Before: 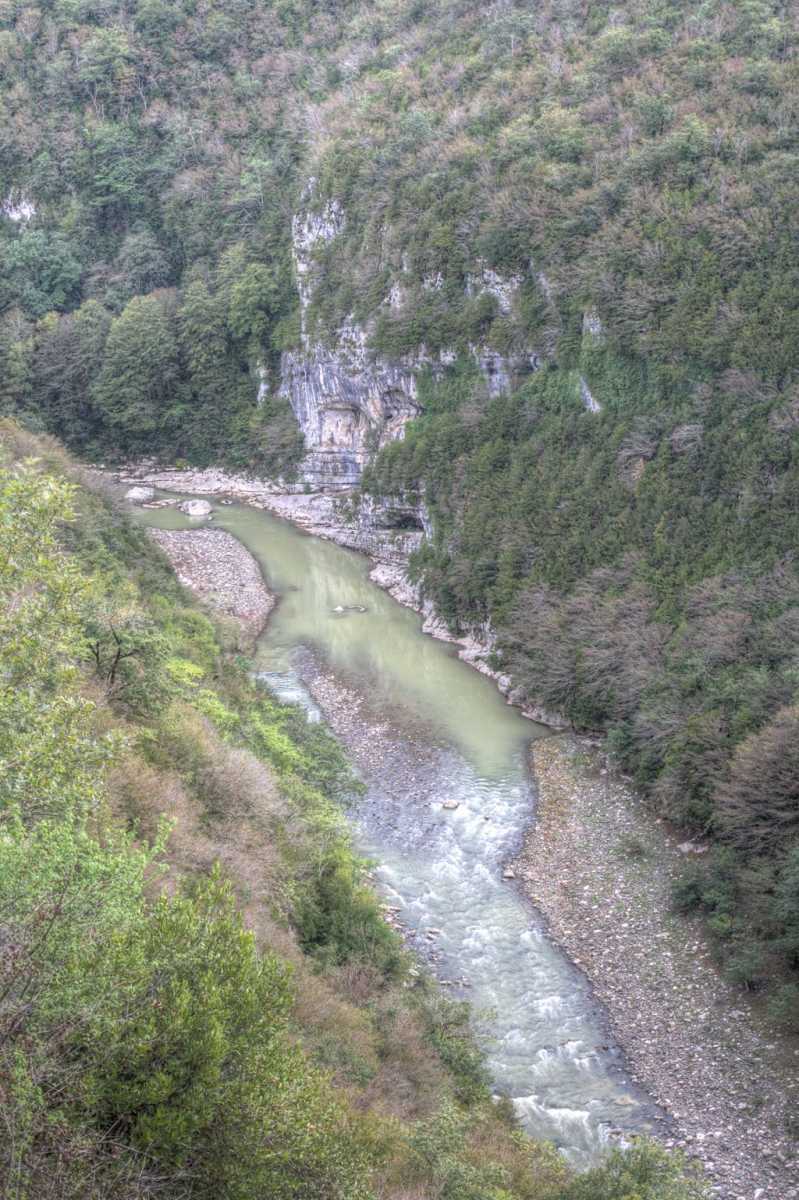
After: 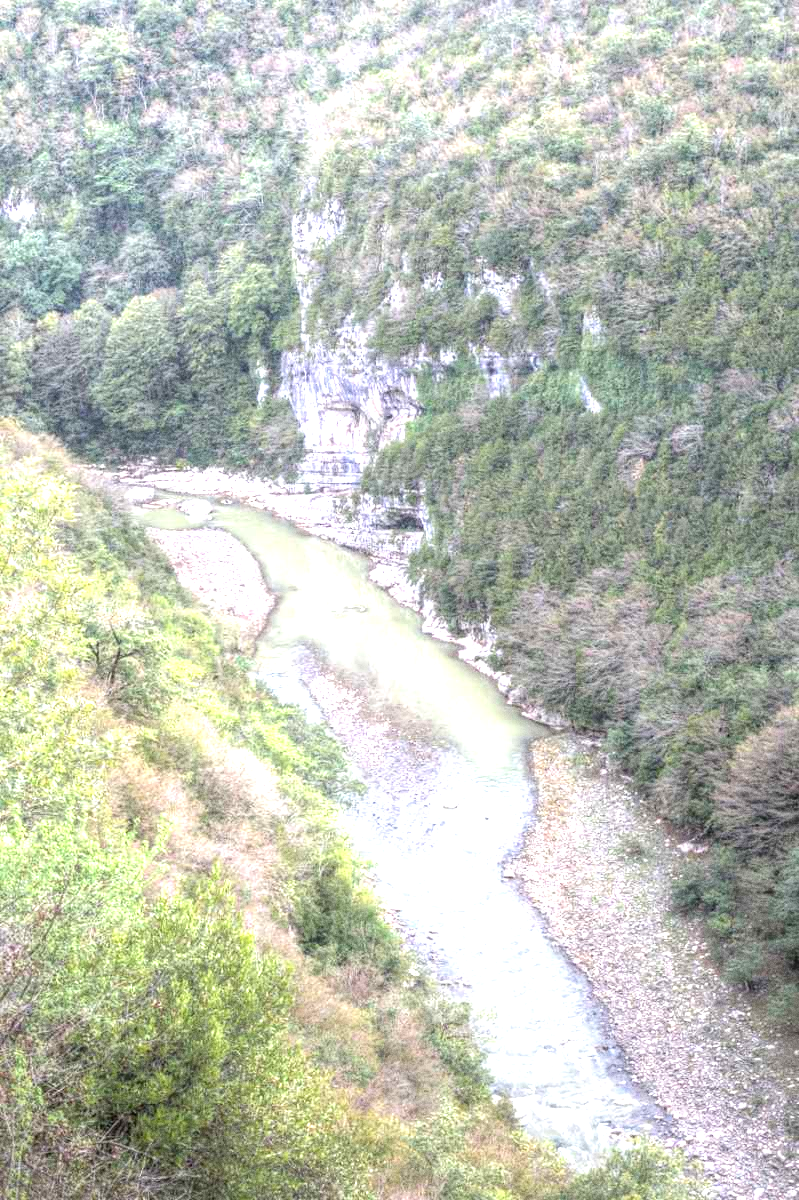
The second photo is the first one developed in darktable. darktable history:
exposure: black level correction 0, exposure 1.3 EV, compensate exposure bias true, compensate highlight preservation false
grain: coarseness 0.47 ISO
